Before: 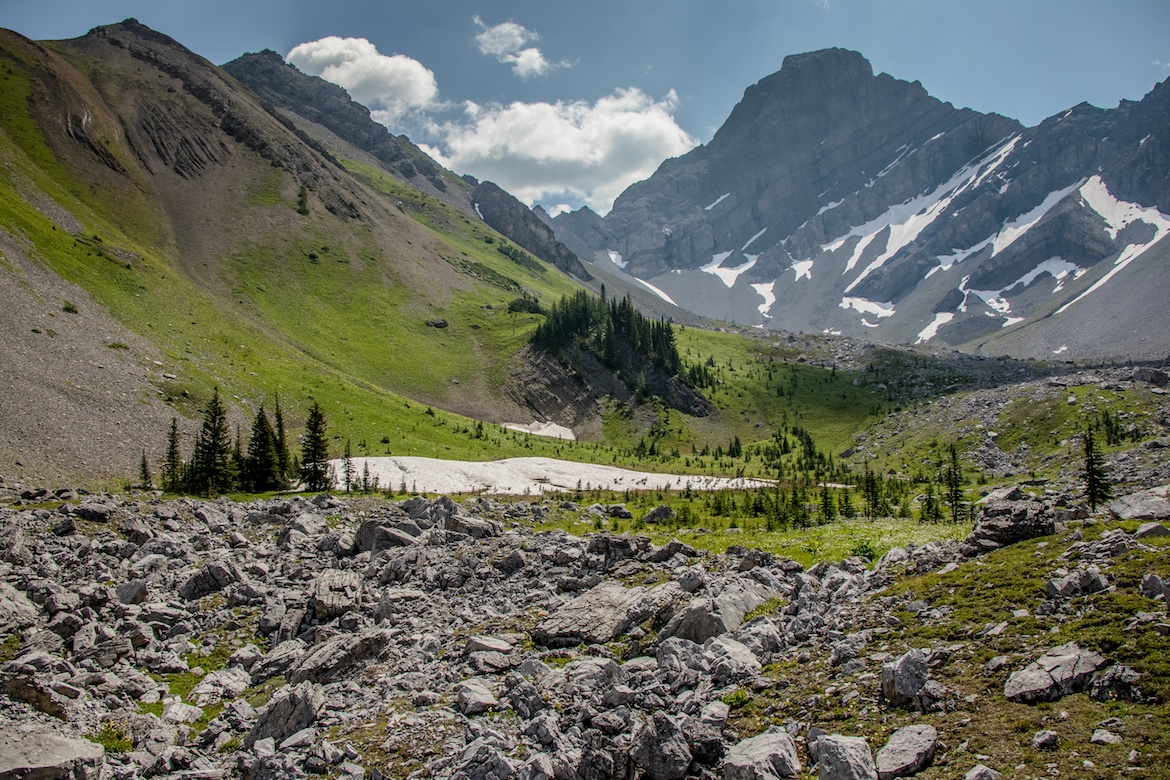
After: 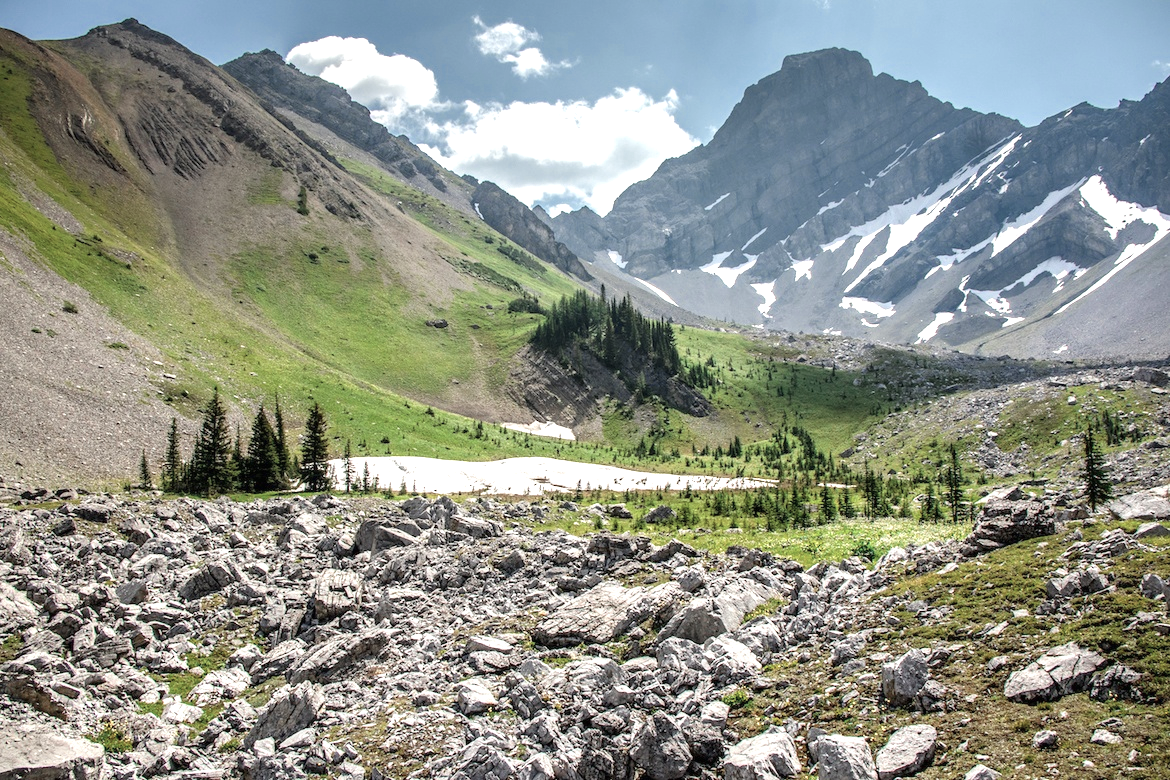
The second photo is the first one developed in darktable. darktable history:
exposure: black level correction 0, exposure 1.2 EV, compensate highlight preservation false
color zones: curves: ch0 [(0, 0.5) (0.125, 0.4) (0.25, 0.5) (0.375, 0.4) (0.5, 0.4) (0.625, 0.35) (0.75, 0.35) (0.875, 0.5)]; ch1 [(0, 0.35) (0.125, 0.45) (0.25, 0.35) (0.375, 0.35) (0.5, 0.35) (0.625, 0.35) (0.75, 0.45) (0.875, 0.35)]; ch2 [(0, 0.6) (0.125, 0.5) (0.25, 0.5) (0.375, 0.6) (0.5, 0.6) (0.625, 0.5) (0.75, 0.5) (0.875, 0.5)]
